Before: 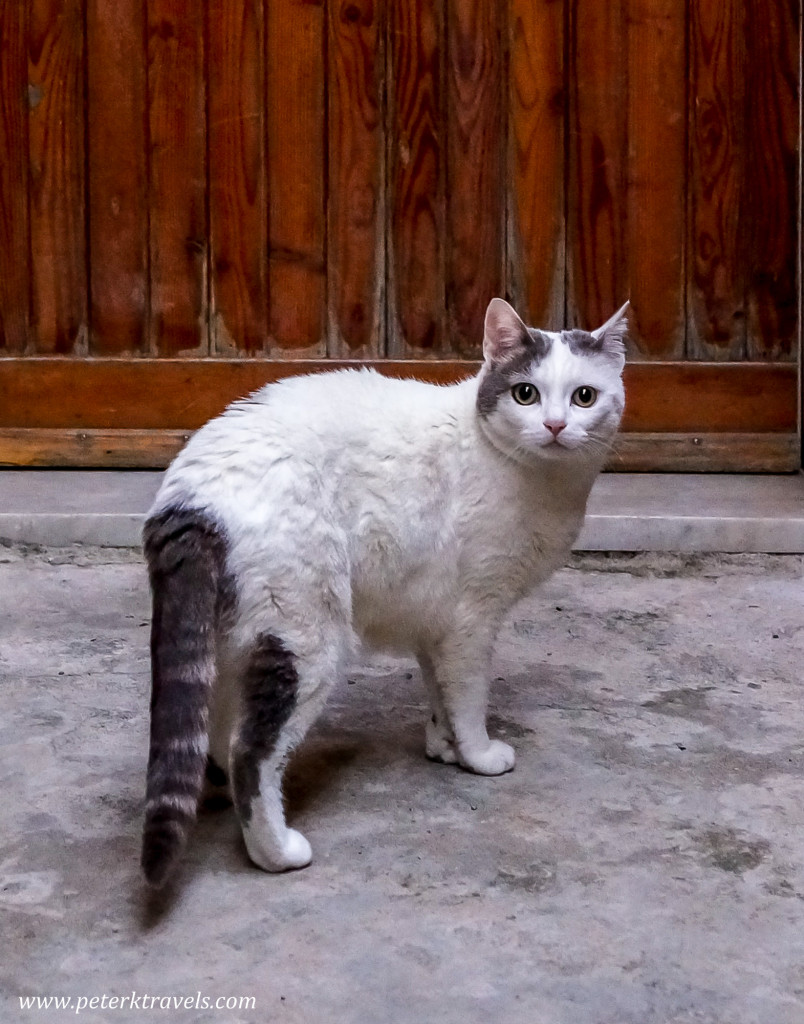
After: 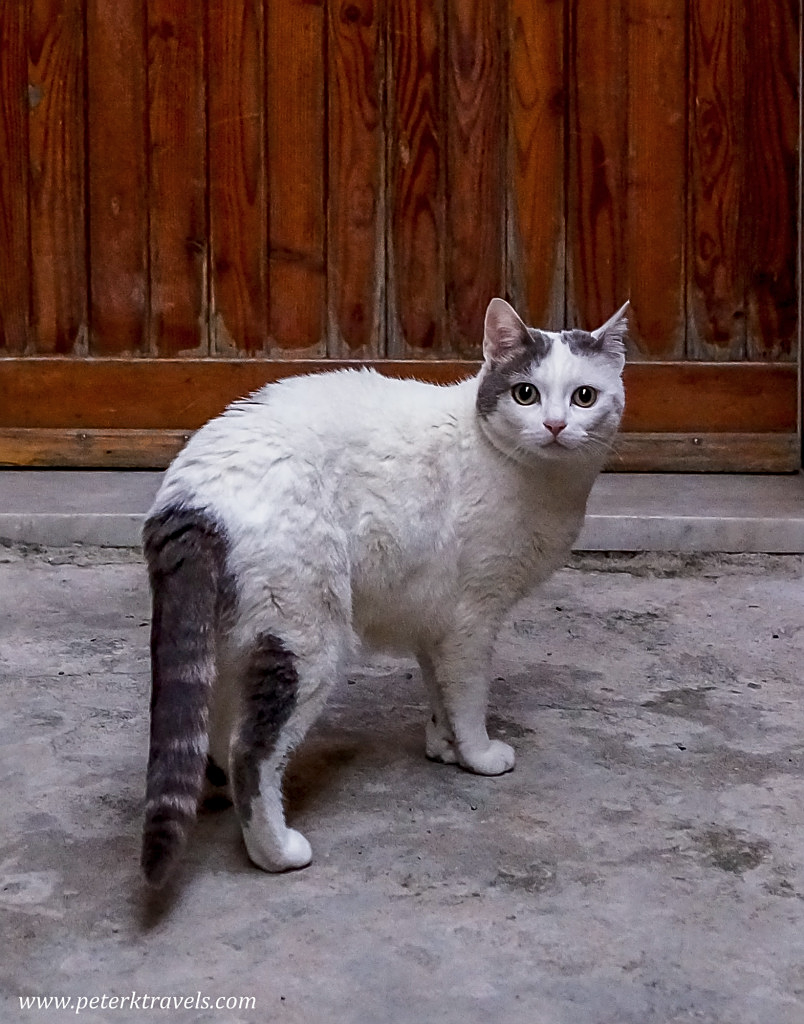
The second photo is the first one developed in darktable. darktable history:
contrast brightness saturation: saturation -0.048
sharpen: on, module defaults
tone equalizer: -8 EV 0.237 EV, -7 EV 0.438 EV, -6 EV 0.428 EV, -5 EV 0.255 EV, -3 EV -0.274 EV, -2 EV -0.422 EV, -1 EV -0.416 EV, +0 EV -0.226 EV
